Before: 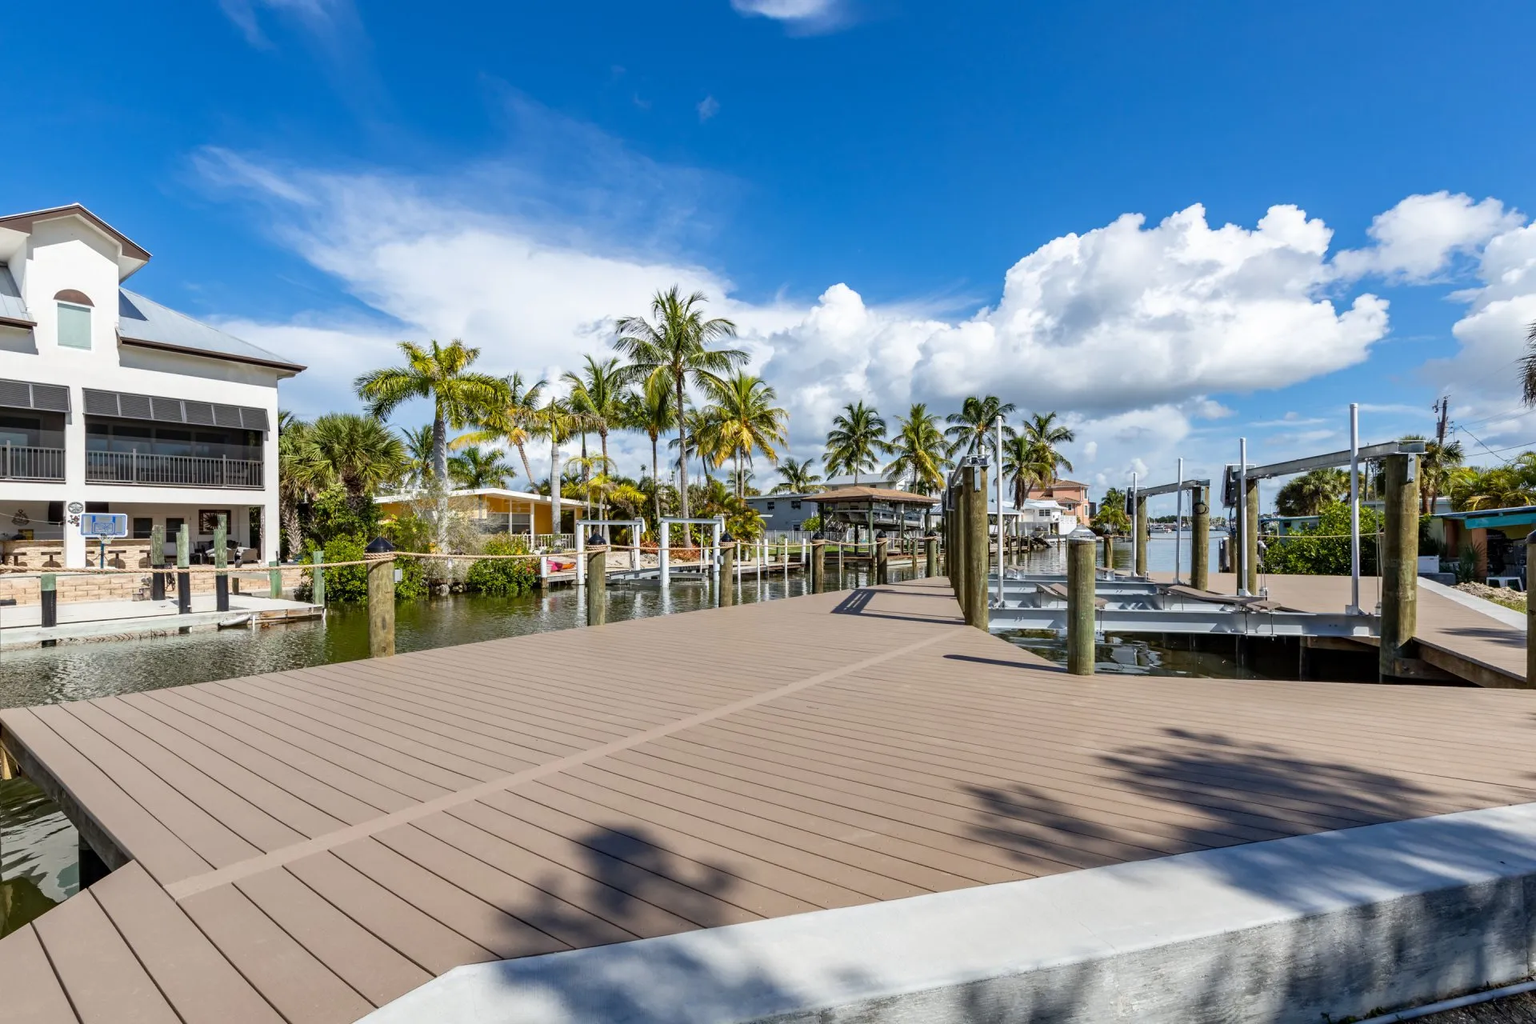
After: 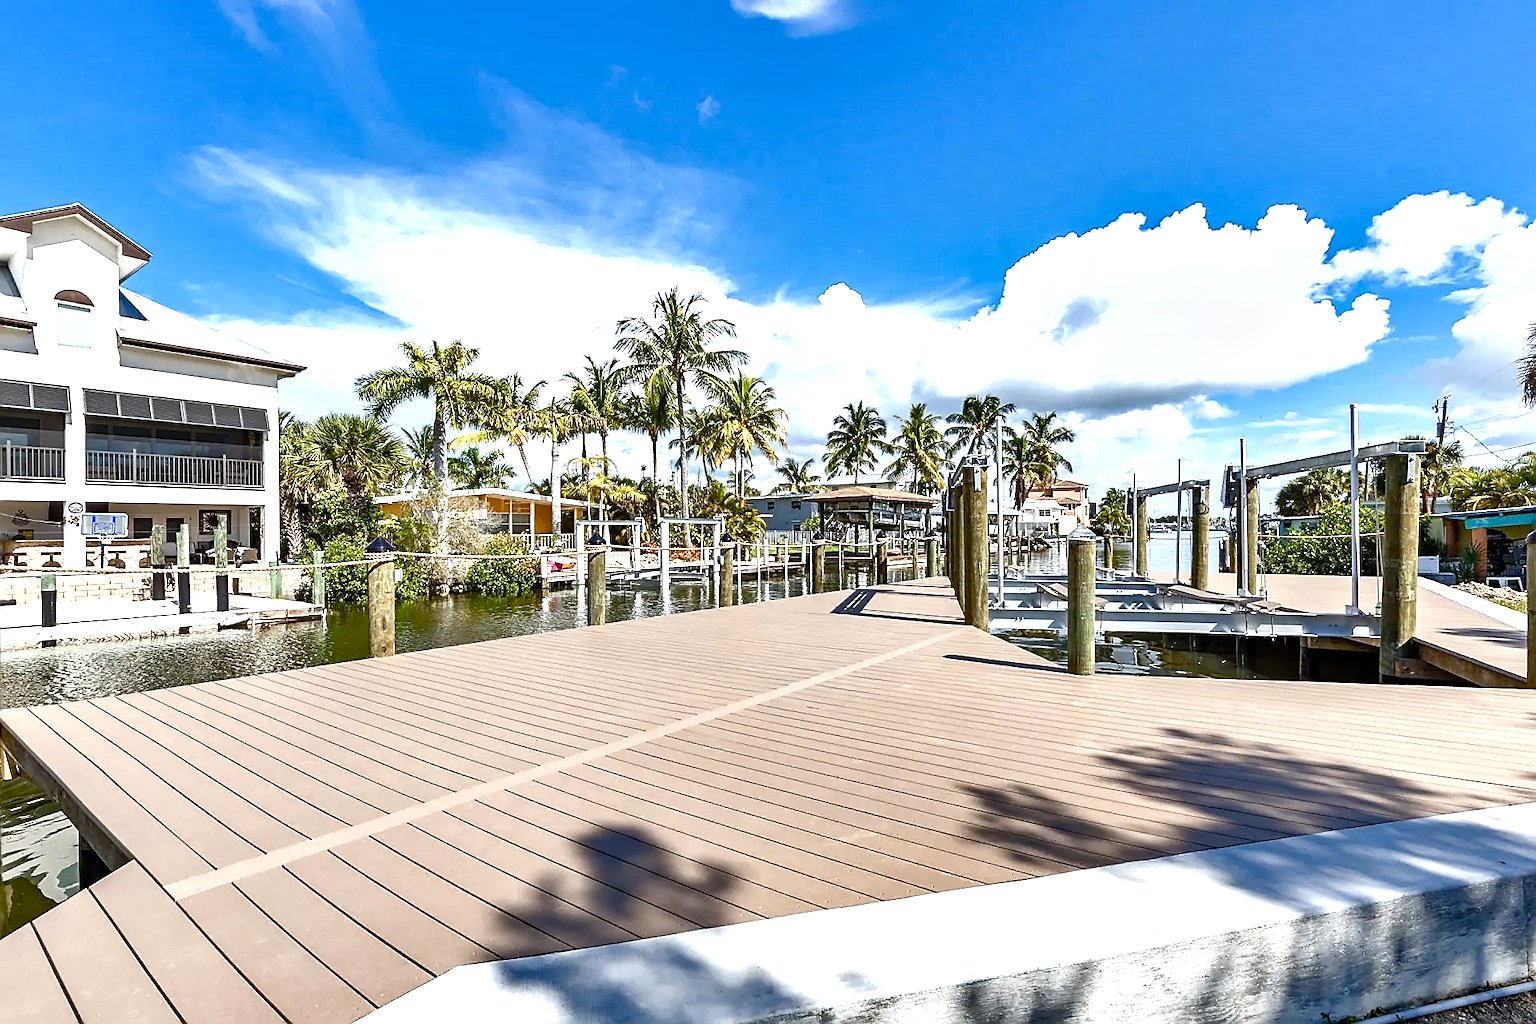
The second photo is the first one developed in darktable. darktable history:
sharpen: radius 1.384, amount 1.242, threshold 0.822
exposure: exposure 1 EV, compensate highlight preservation false
color balance rgb: perceptual saturation grading › global saturation 20%, perceptual saturation grading › highlights -50.477%, perceptual saturation grading › shadows 30.437%
shadows and highlights: soften with gaussian
